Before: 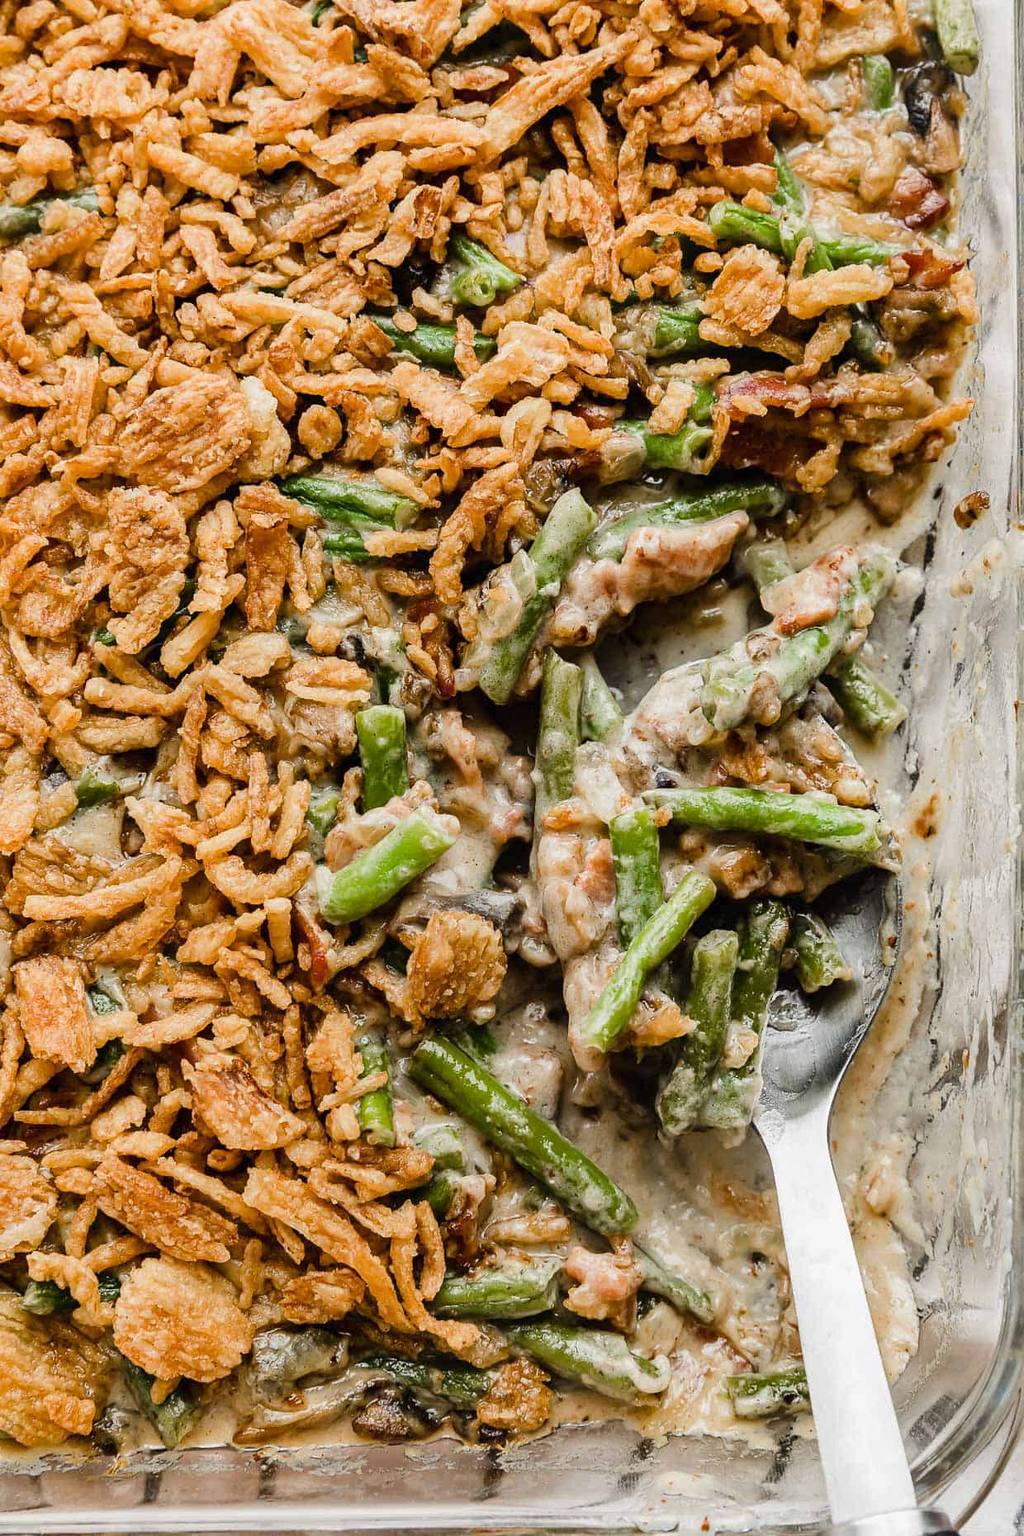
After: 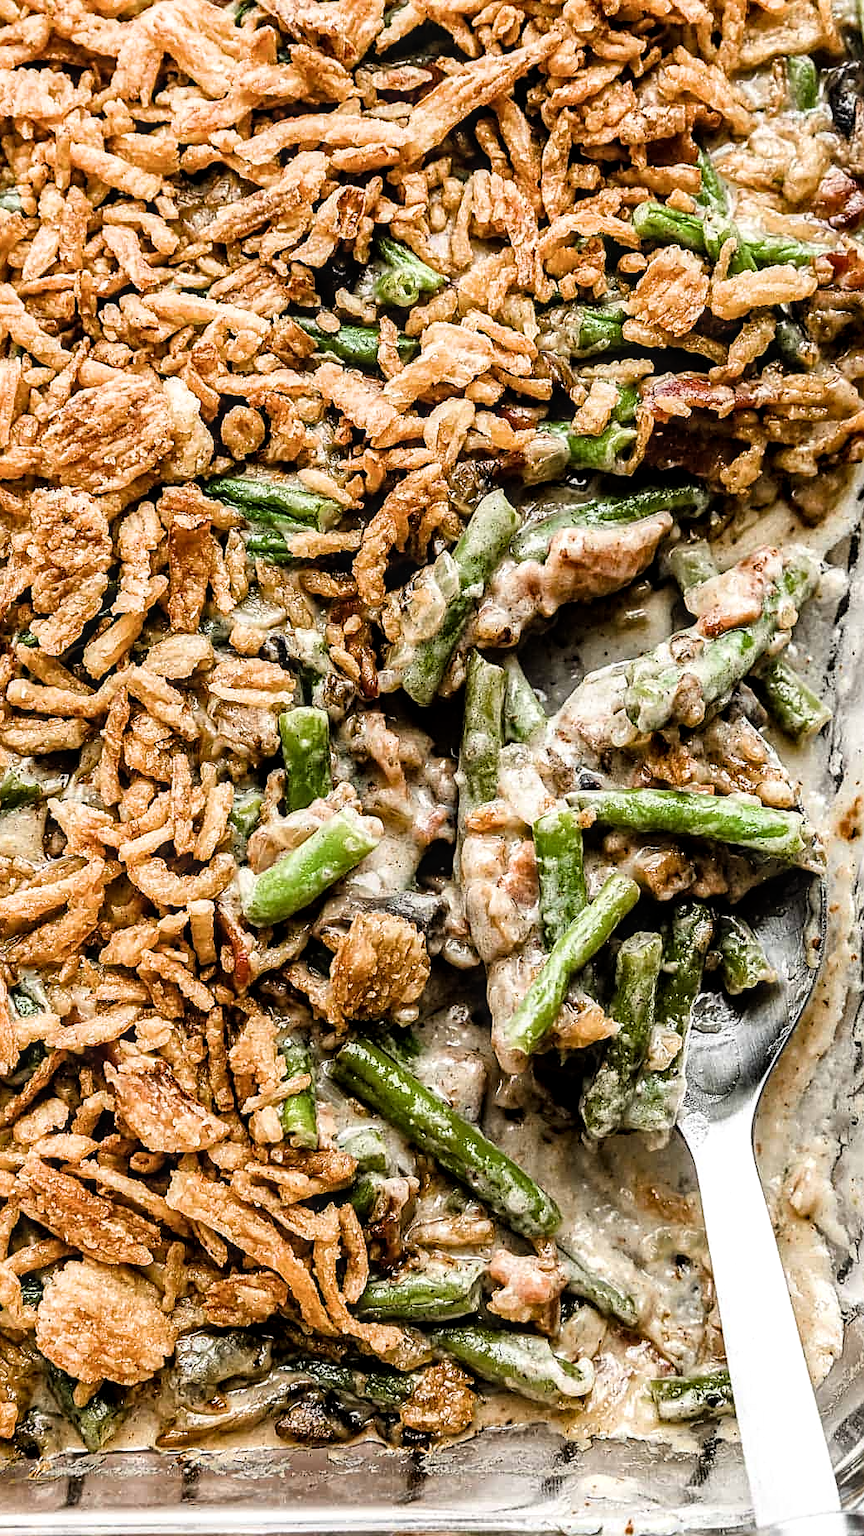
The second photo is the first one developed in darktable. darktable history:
sharpen: on, module defaults
filmic rgb: black relative exposure -9.08 EV, white relative exposure 2.3 EV, hardness 7.49
local contrast: detail 130%
crop: left 7.598%, right 7.873%
